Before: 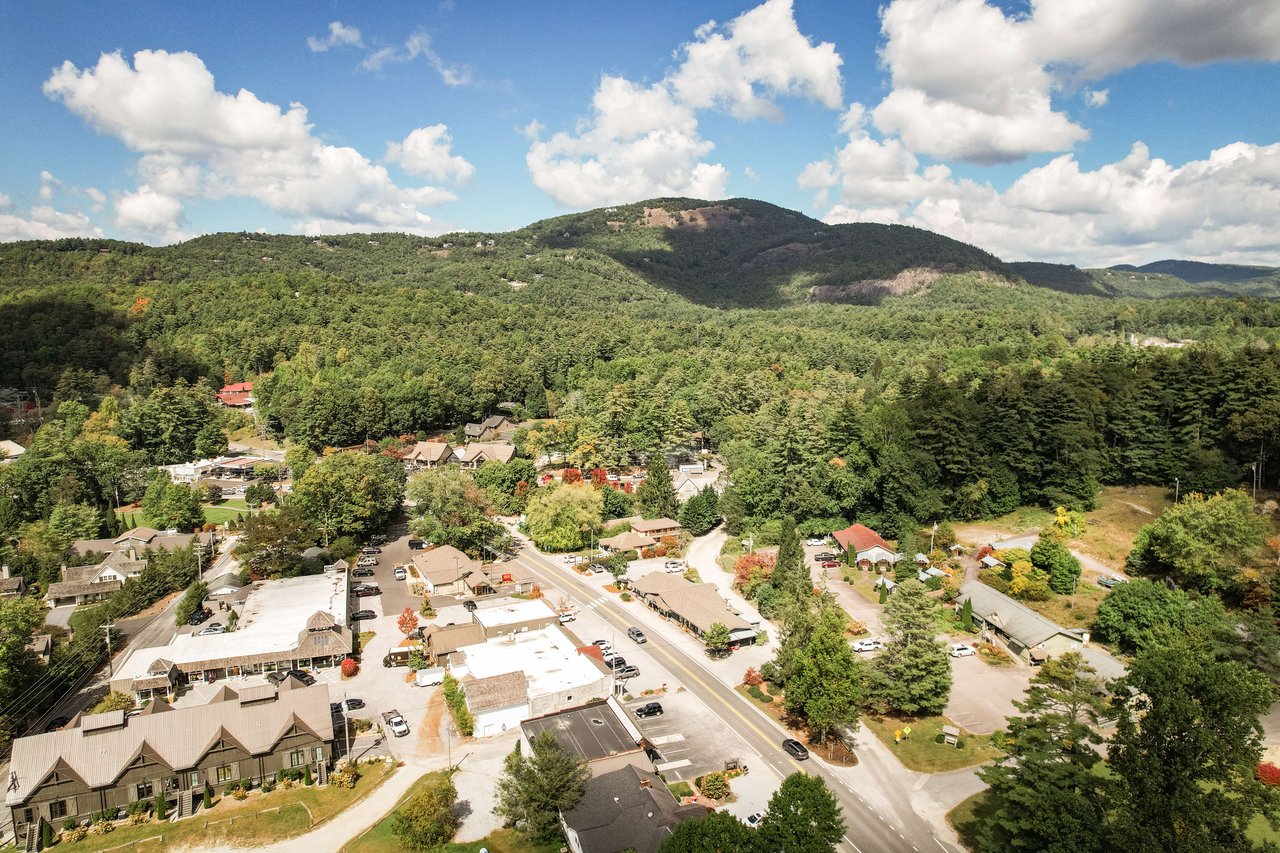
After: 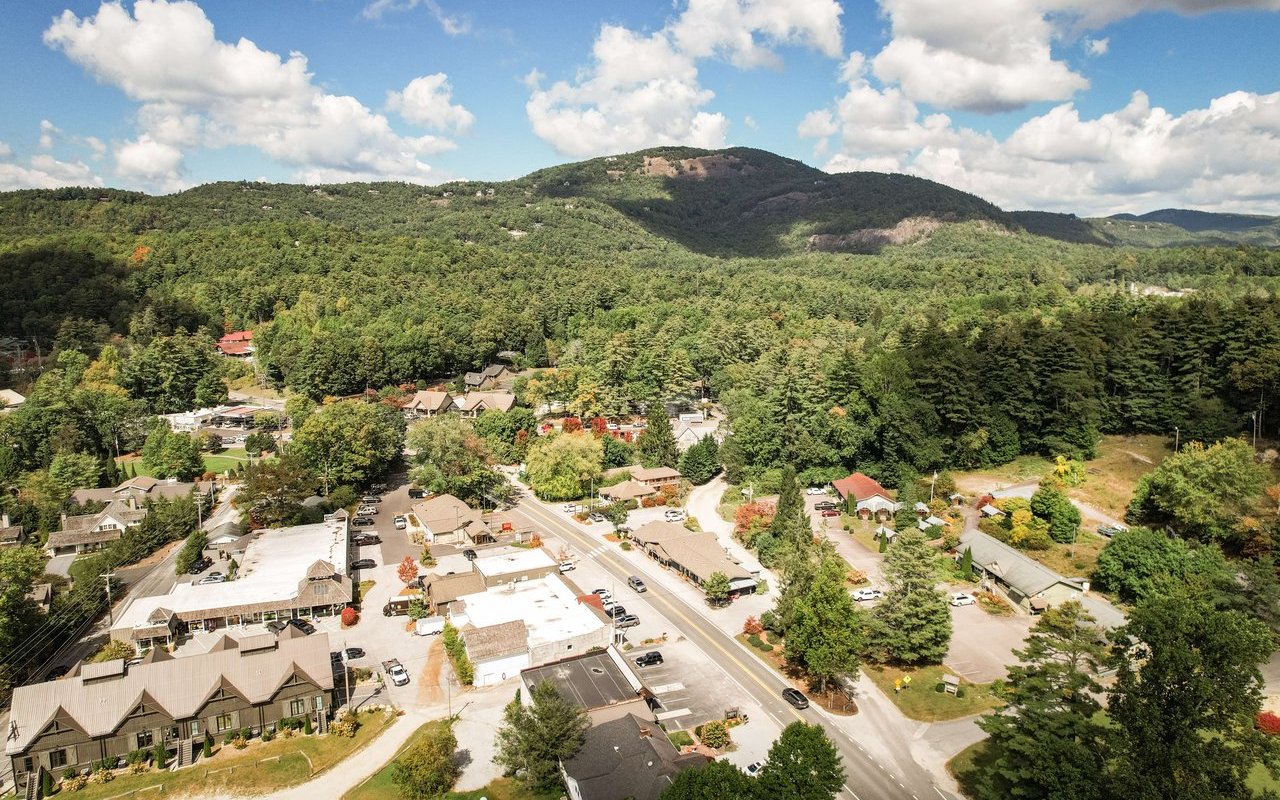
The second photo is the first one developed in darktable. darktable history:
crop and rotate: top 6.203%
